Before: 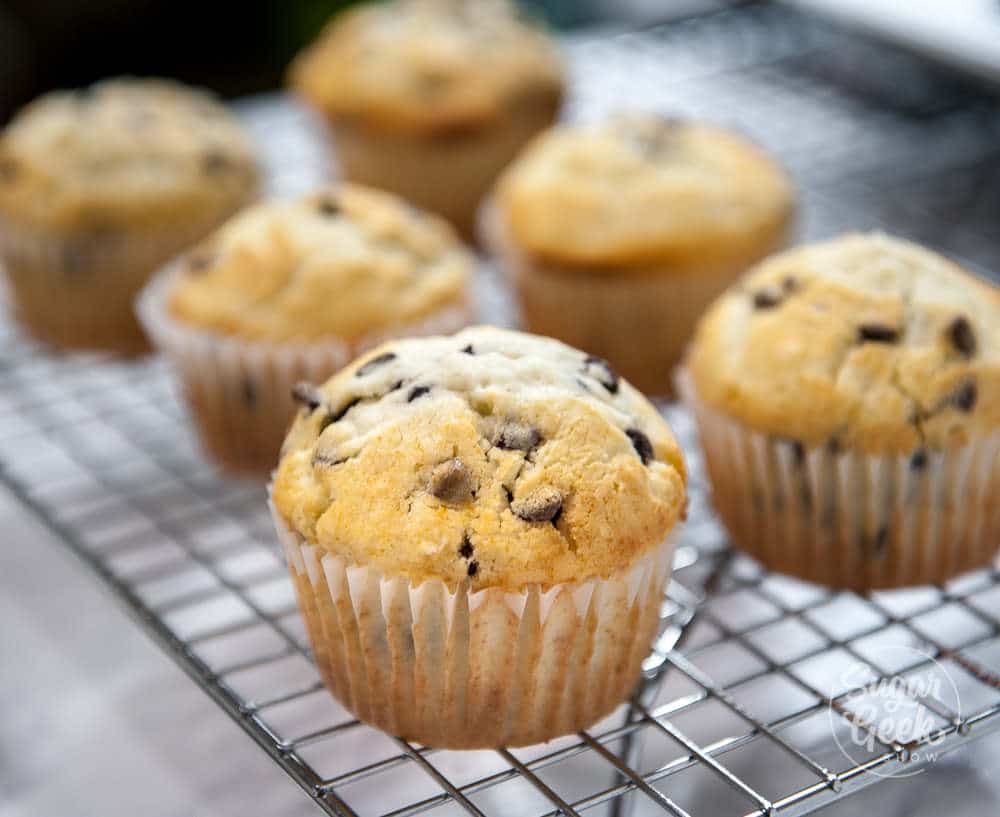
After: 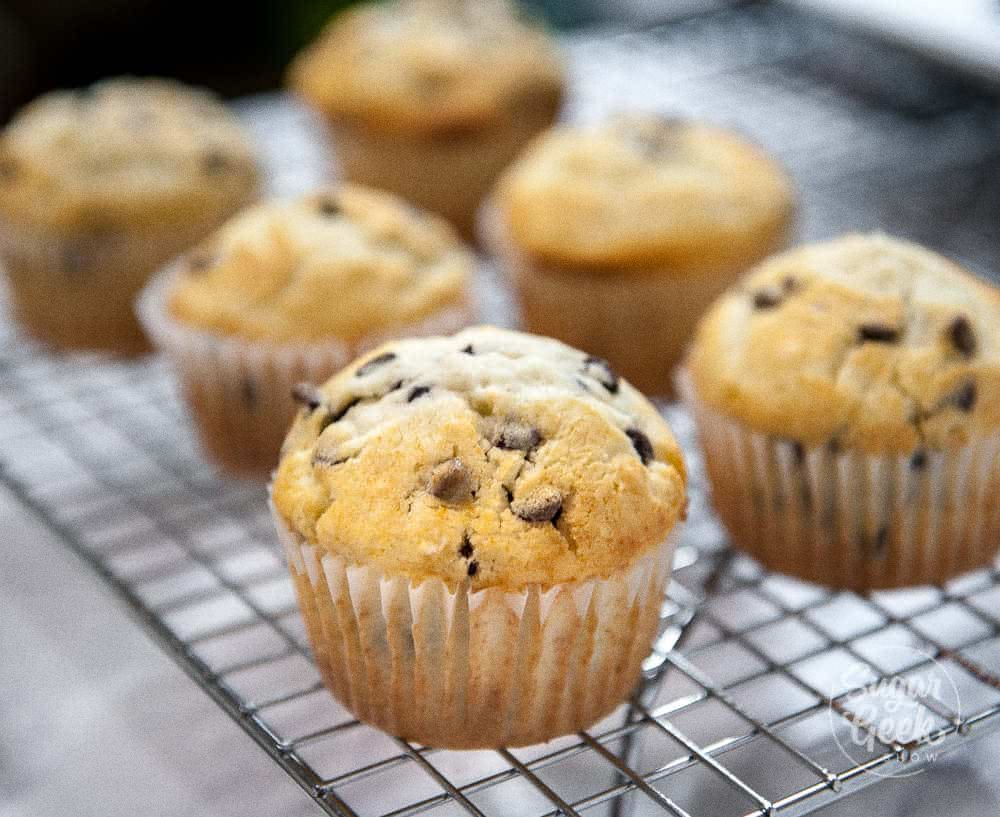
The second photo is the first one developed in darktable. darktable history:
grain: on, module defaults
